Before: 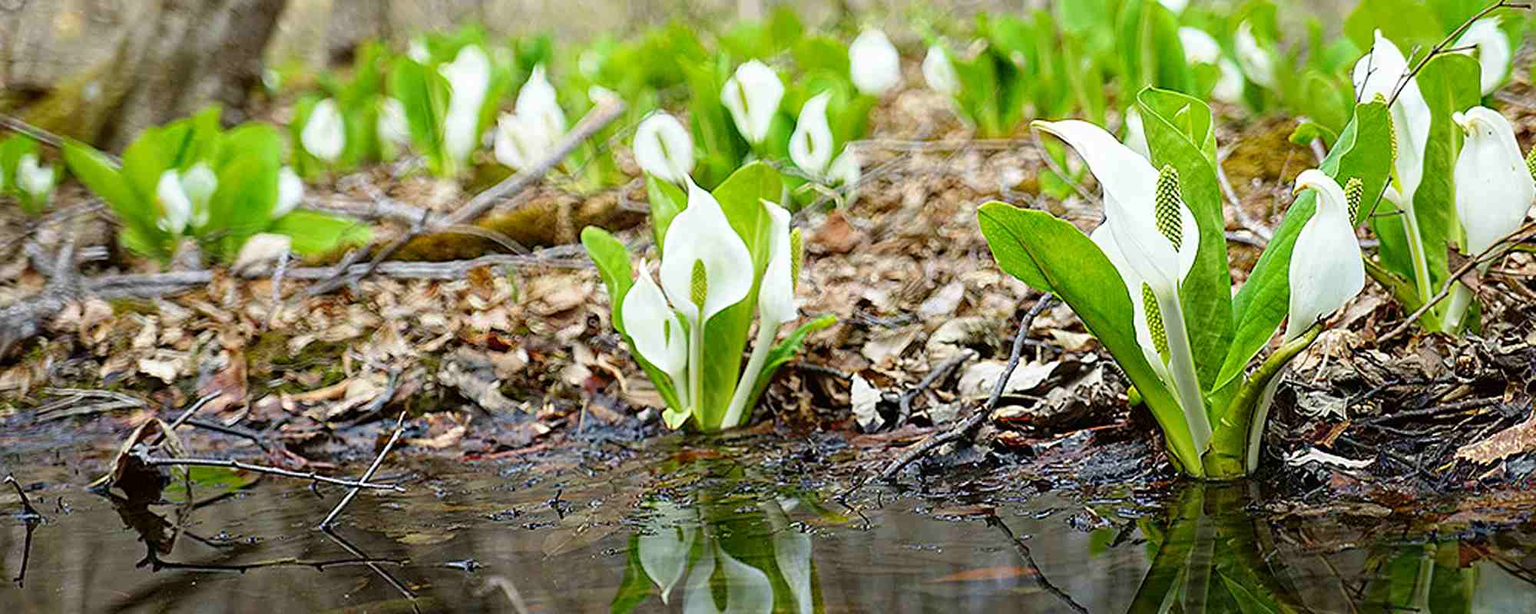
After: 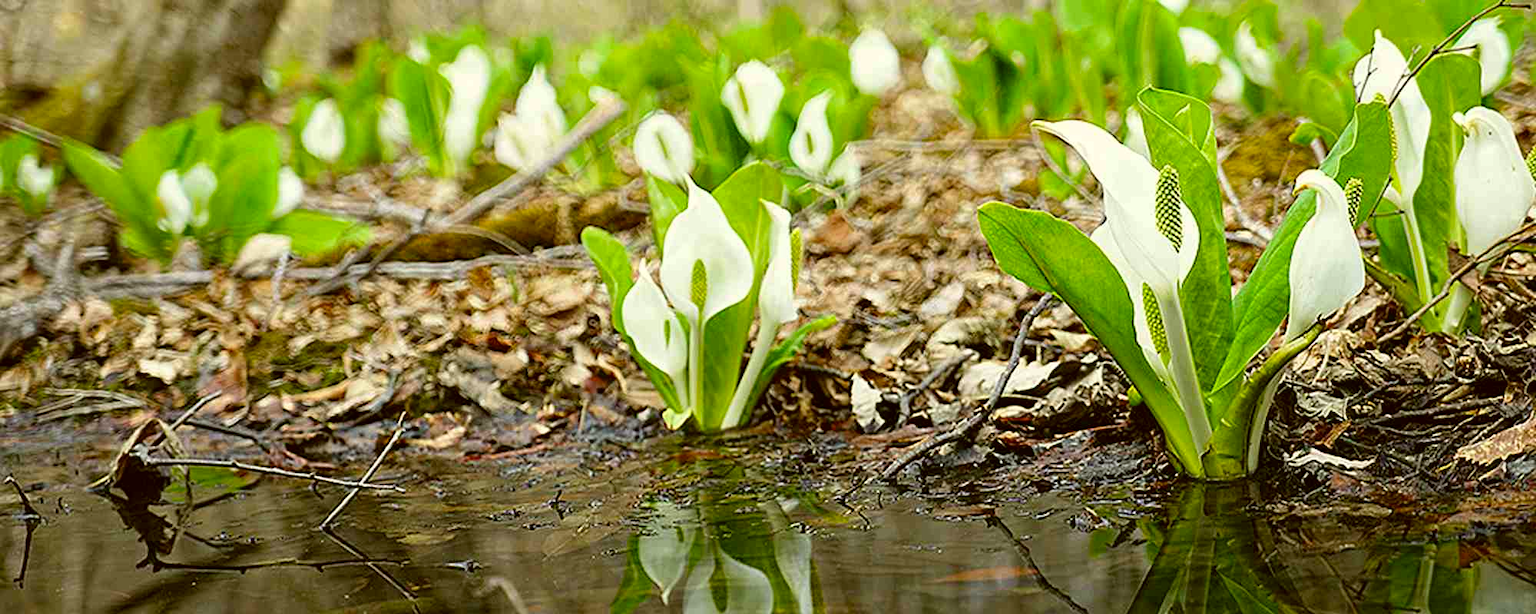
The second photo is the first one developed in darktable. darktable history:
color correction: highlights a* -1.34, highlights b* 10.55, shadows a* 0.845, shadows b* 18.59
